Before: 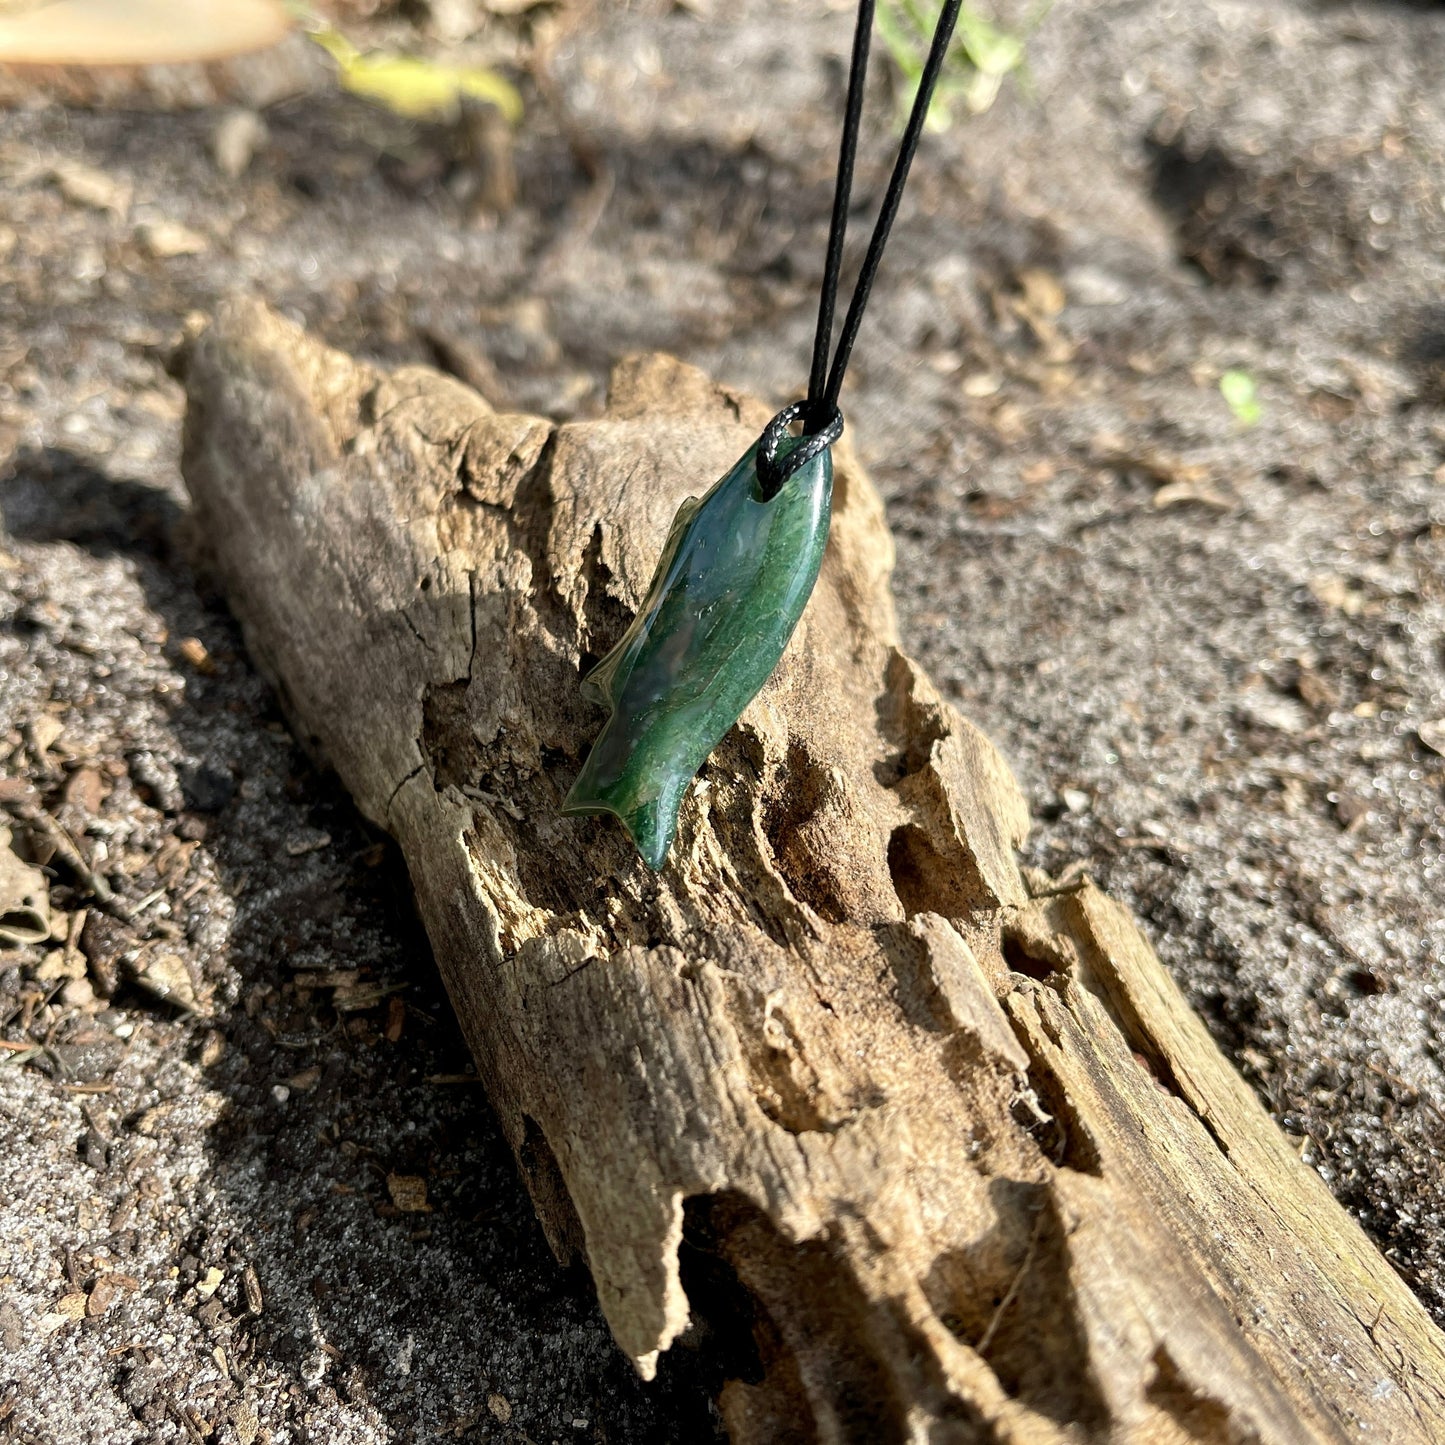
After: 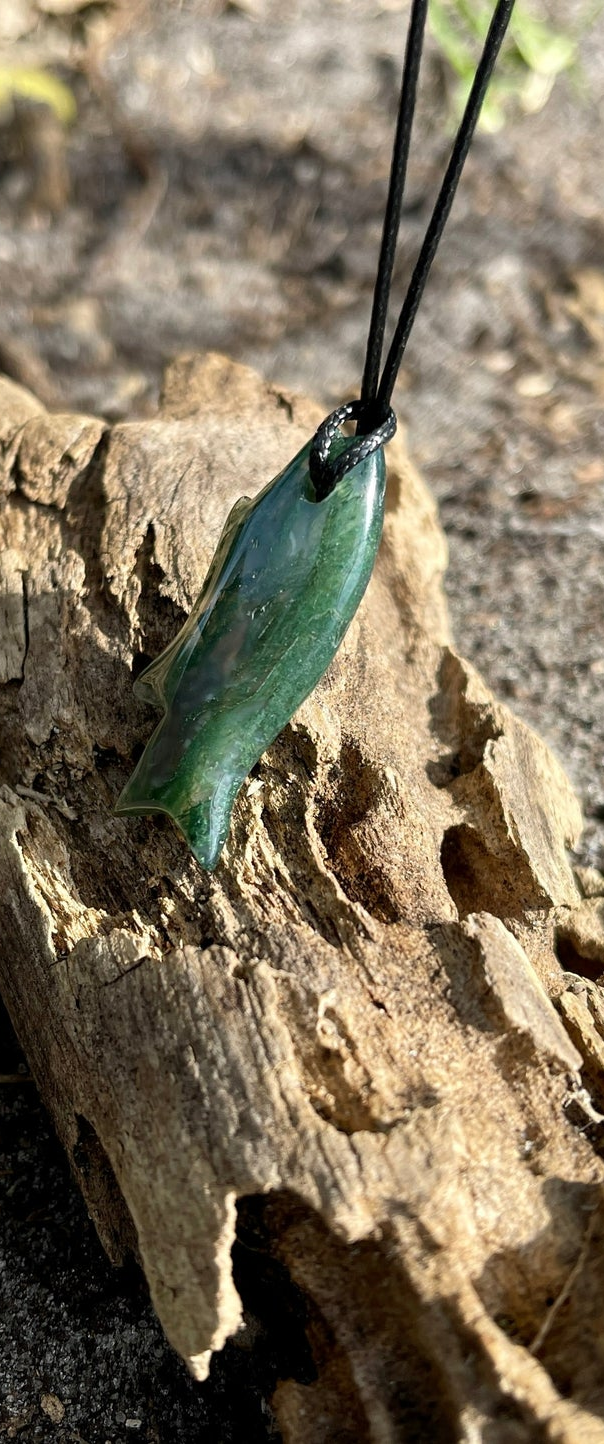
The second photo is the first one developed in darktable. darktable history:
crop: left 30.942%, right 27.225%
